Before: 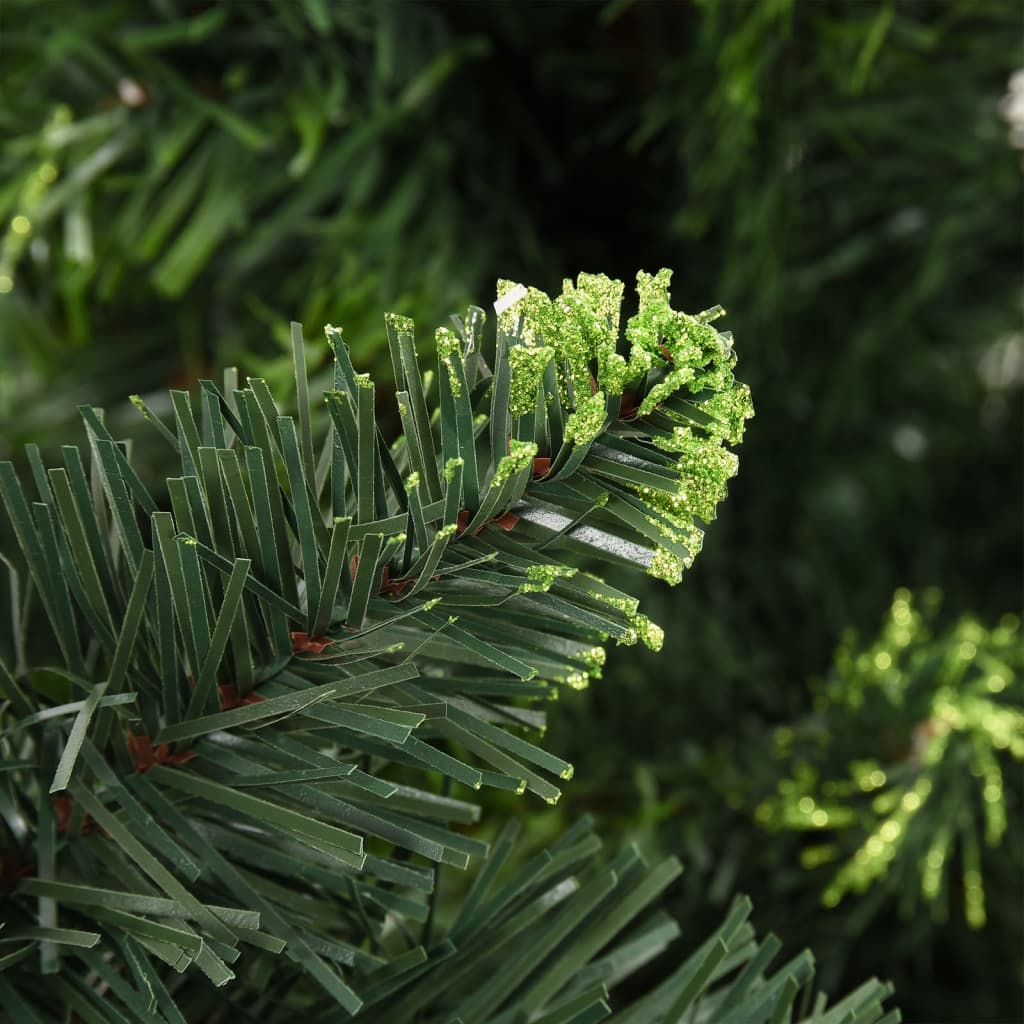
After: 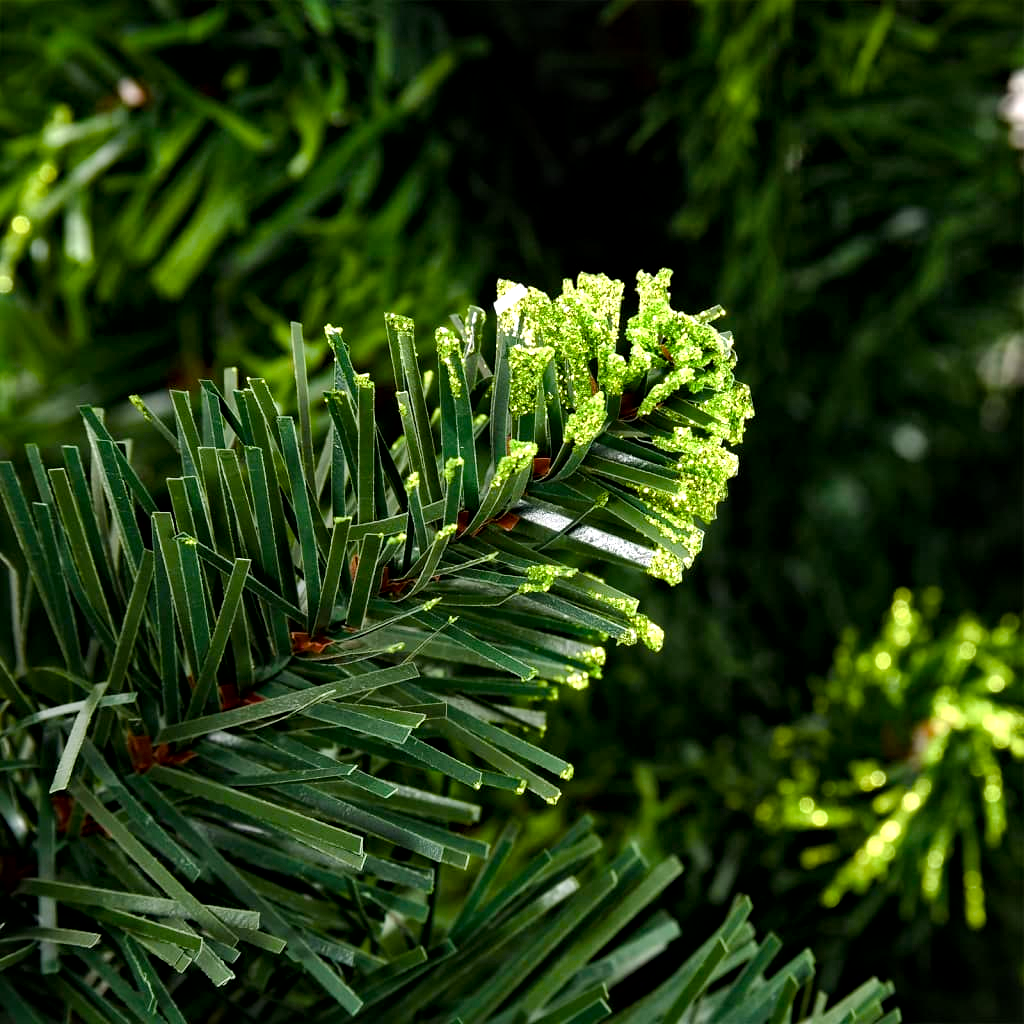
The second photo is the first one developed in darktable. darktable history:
local contrast: mode bilateral grid, contrast 49, coarseness 50, detail 150%, midtone range 0.2
color balance rgb: power › luminance -14.853%, perceptual saturation grading › global saturation 28.032%, perceptual saturation grading › highlights -24.865%, perceptual saturation grading › mid-tones 25.069%, perceptual saturation grading › shadows 49.631%, global vibrance 20%
haze removal: compatibility mode true, adaptive false
exposure: exposure 0.601 EV, compensate exposure bias true, compensate highlight preservation false
